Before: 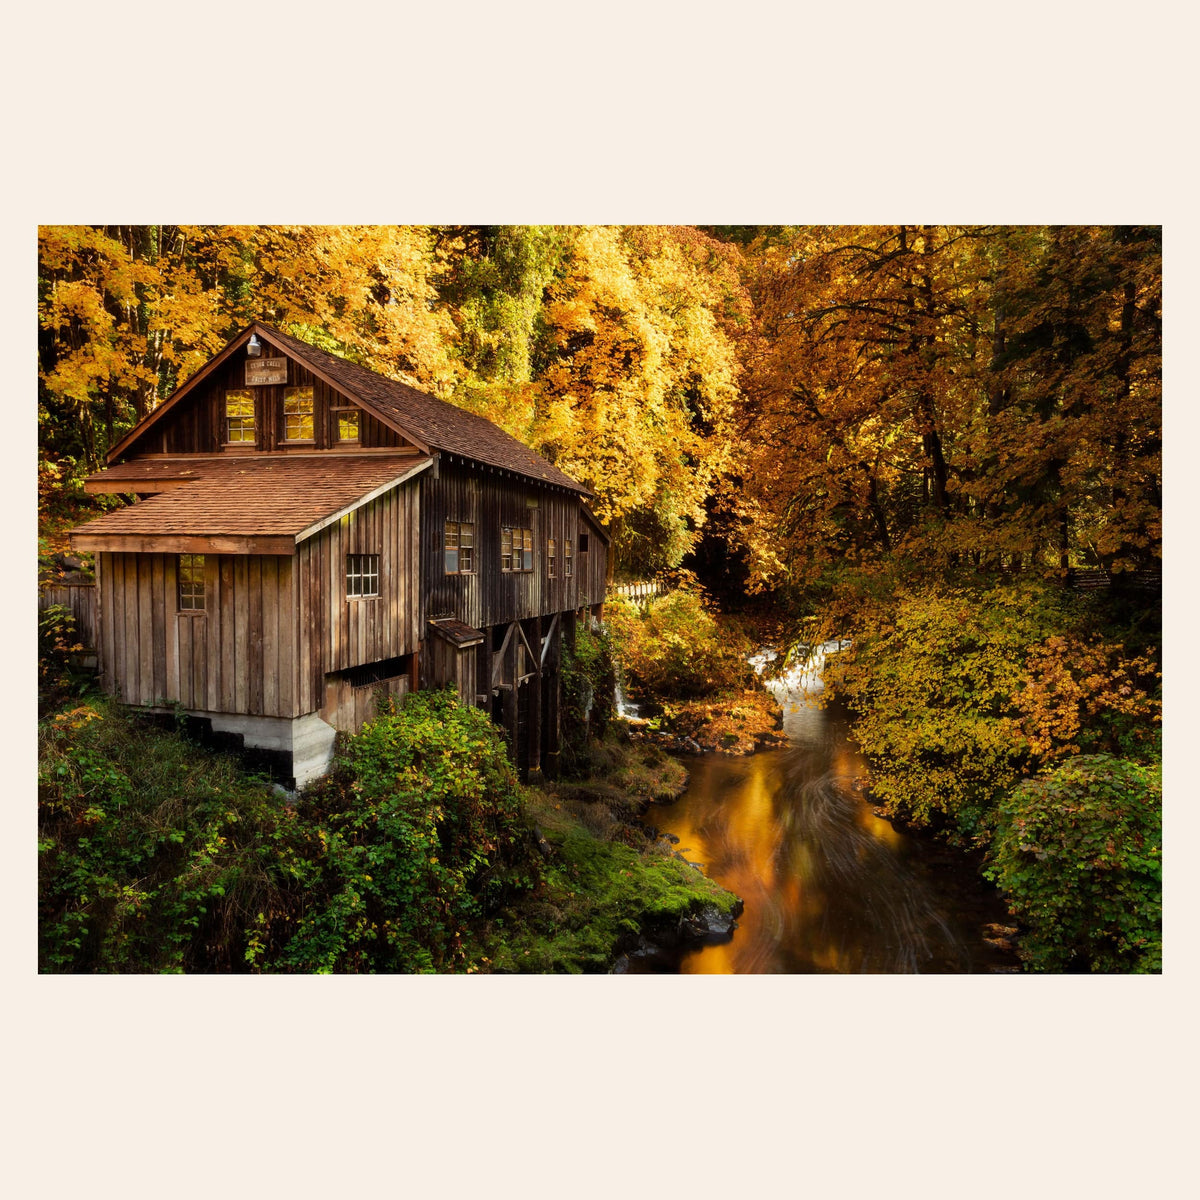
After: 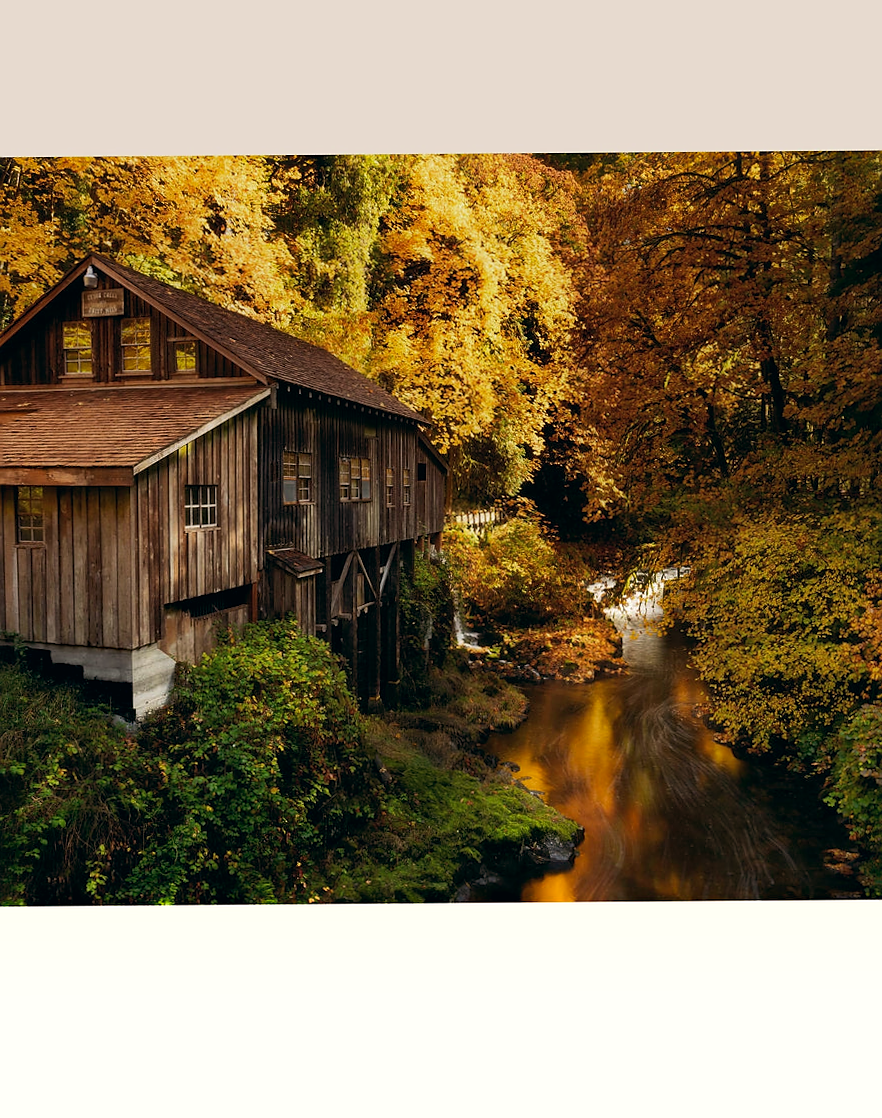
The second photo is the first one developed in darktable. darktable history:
crop and rotate: left 13.15%, top 5.251%, right 12.609%
graduated density: rotation -0.352°, offset 57.64
color balance: lift [1, 0.998, 1.001, 1.002], gamma [1, 1.02, 1, 0.98], gain [1, 1.02, 1.003, 0.98]
haze removal: compatibility mode true, adaptive false
tone equalizer: -8 EV -0.001 EV, -7 EV 0.001 EV, -6 EV -0.002 EV, -5 EV -0.003 EV, -4 EV -0.062 EV, -3 EV -0.222 EV, -2 EV -0.267 EV, -1 EV 0.105 EV, +0 EV 0.303 EV
sharpen: radius 0.969, amount 0.604
rotate and perspective: rotation -0.45°, automatic cropping original format, crop left 0.008, crop right 0.992, crop top 0.012, crop bottom 0.988
